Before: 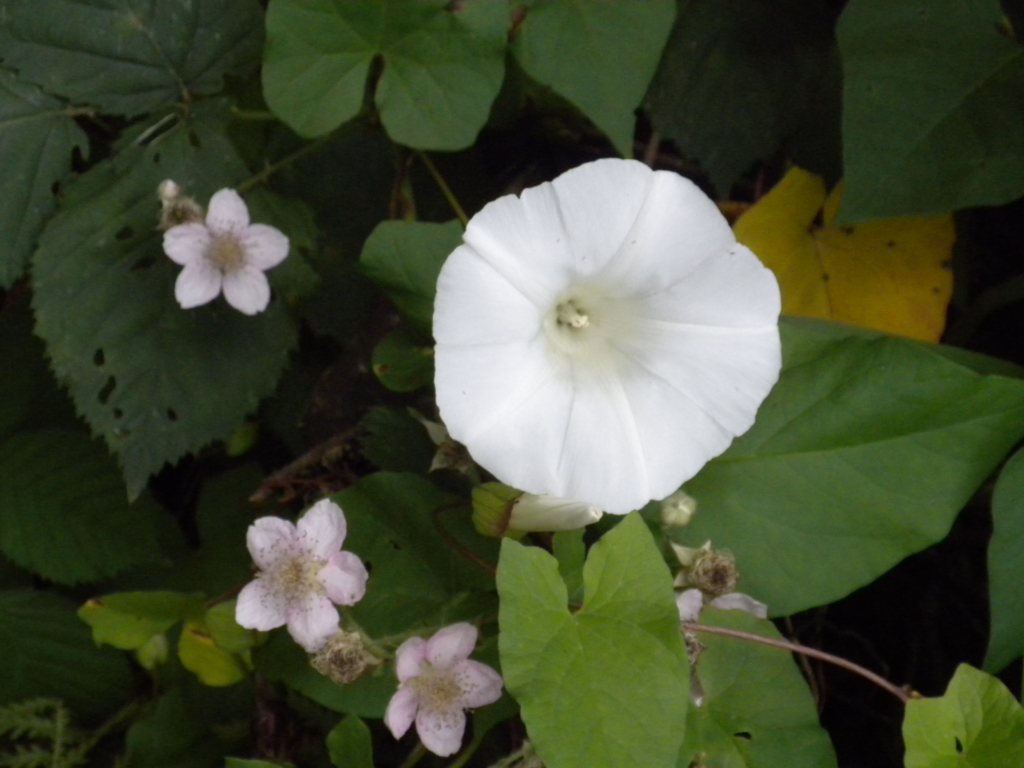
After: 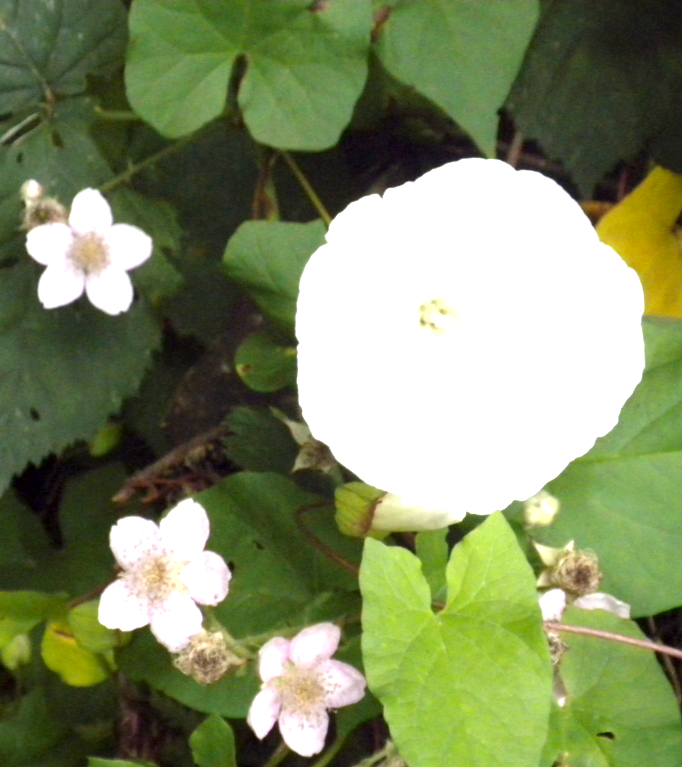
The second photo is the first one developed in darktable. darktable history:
tone curve: color space Lab, linked channels, preserve colors none
crop and rotate: left 13.409%, right 19.924%
exposure: black level correction 0.001, exposure 1.822 EV, compensate exposure bias true, compensate highlight preservation false
